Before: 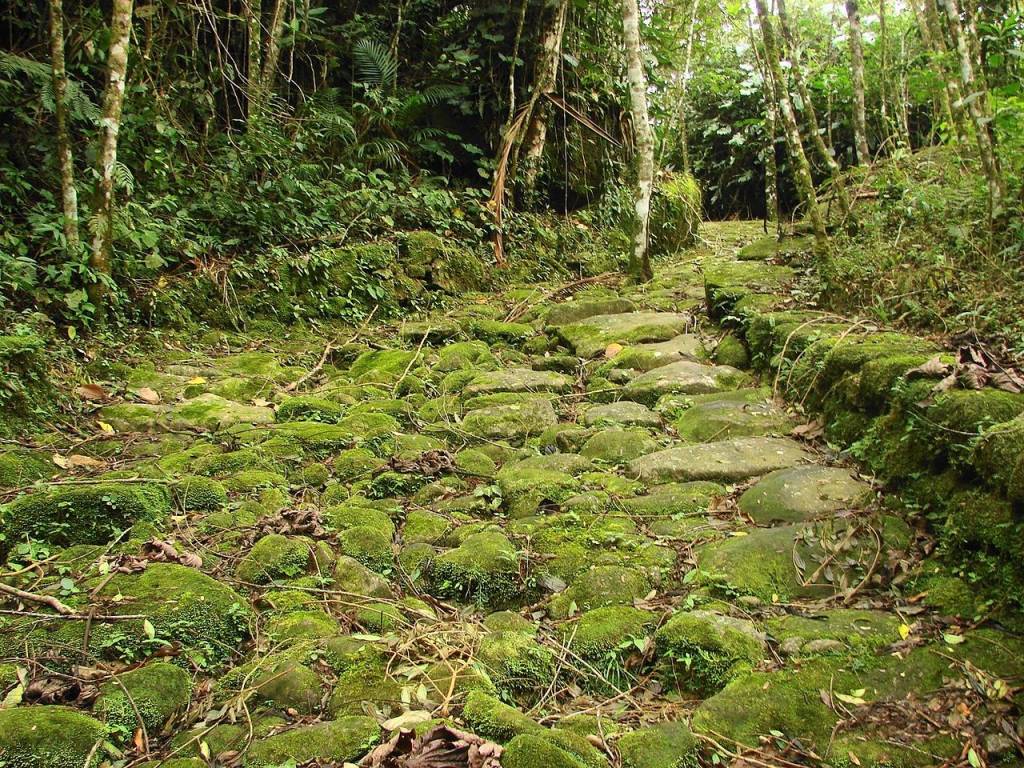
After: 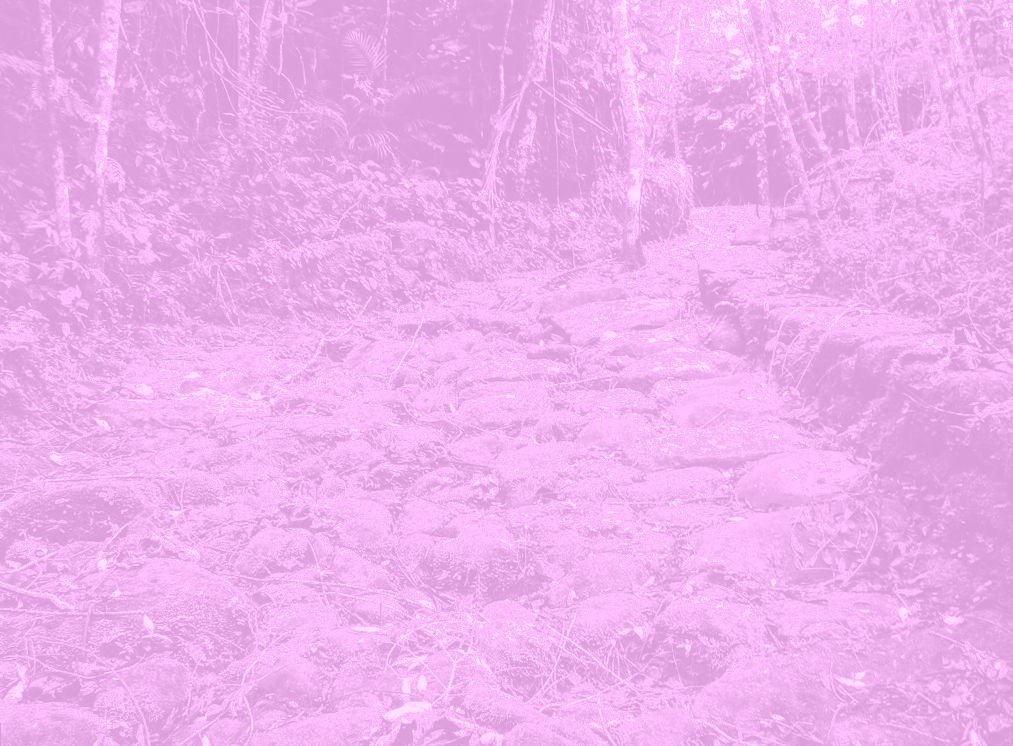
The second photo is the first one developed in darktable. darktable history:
rotate and perspective: rotation -1°, crop left 0.011, crop right 0.989, crop top 0.025, crop bottom 0.975
local contrast: on, module defaults
colorize: hue 331.2°, saturation 69%, source mix 30.28%, lightness 69.02%, version 1
rgb curve: curves: ch0 [(0, 0.186) (0.314, 0.284) (0.775, 0.708) (1, 1)], compensate middle gray true, preserve colors none
fill light: exposure -0.73 EV, center 0.69, width 2.2
